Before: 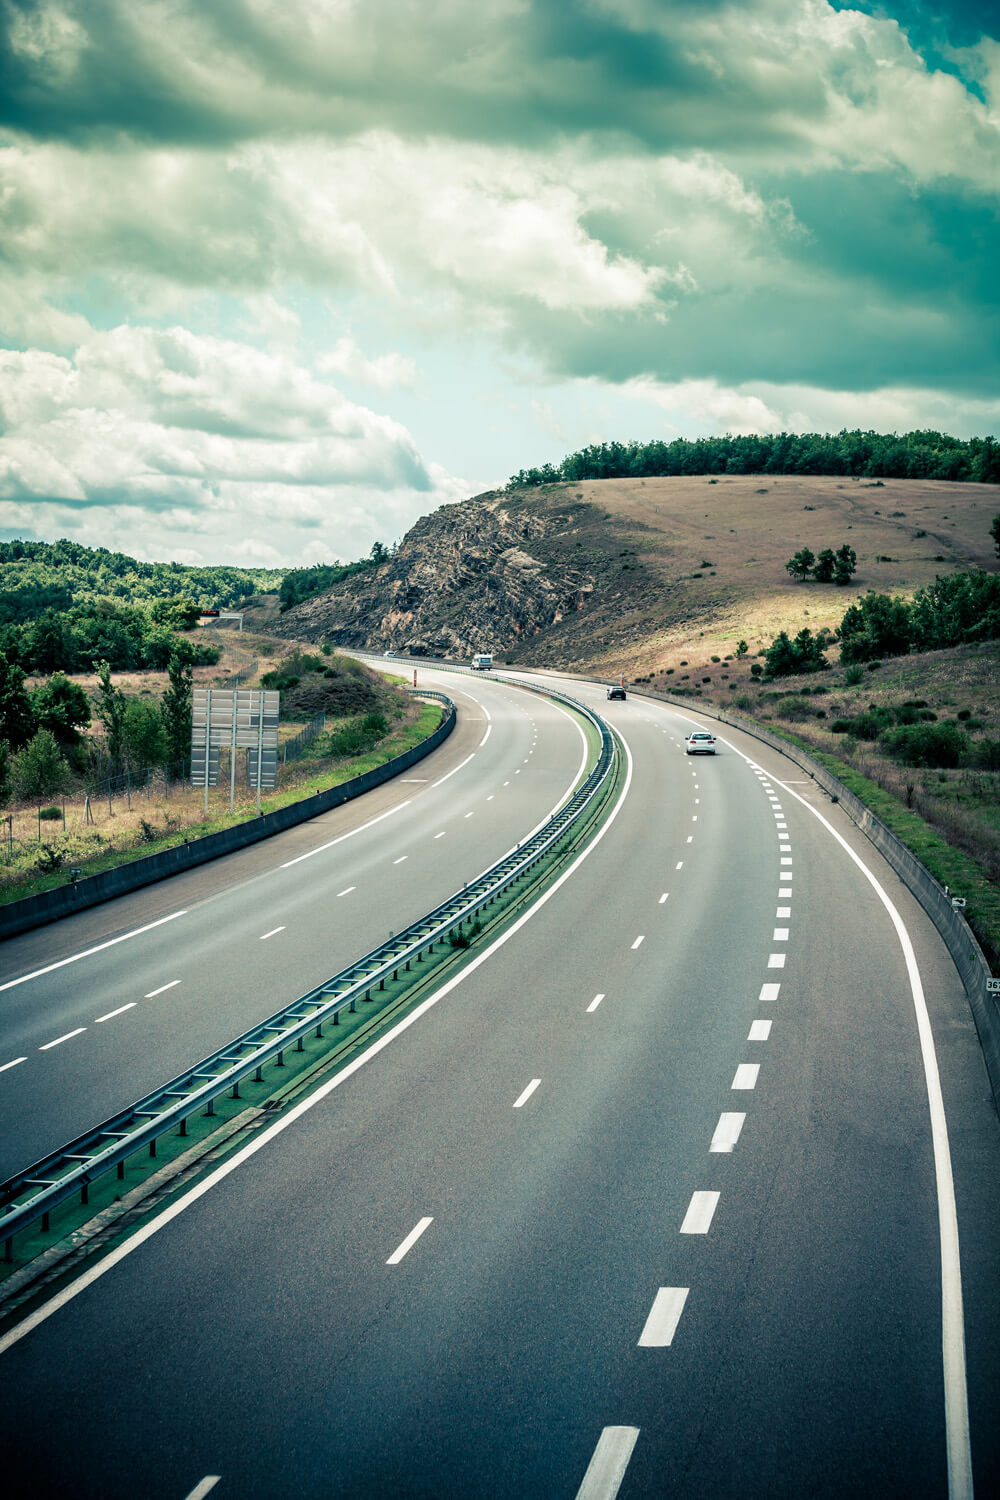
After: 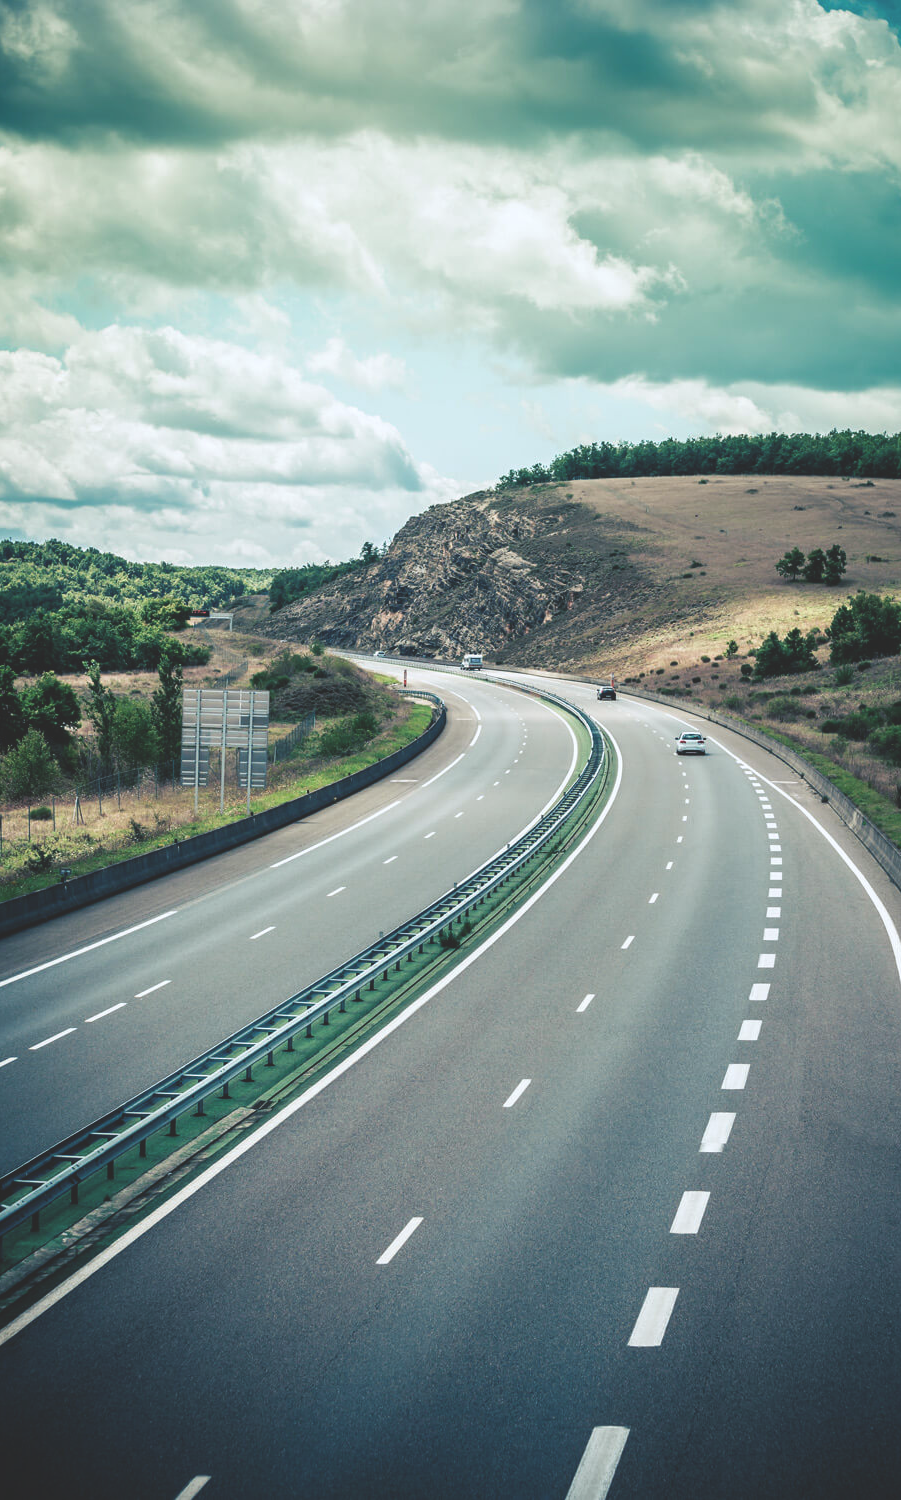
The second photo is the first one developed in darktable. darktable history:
white balance: red 0.976, blue 1.04
exposure: black level correction -0.023, exposure -0.039 EV, compensate highlight preservation false
tone equalizer: on, module defaults
crop and rotate: left 1.088%, right 8.807%
